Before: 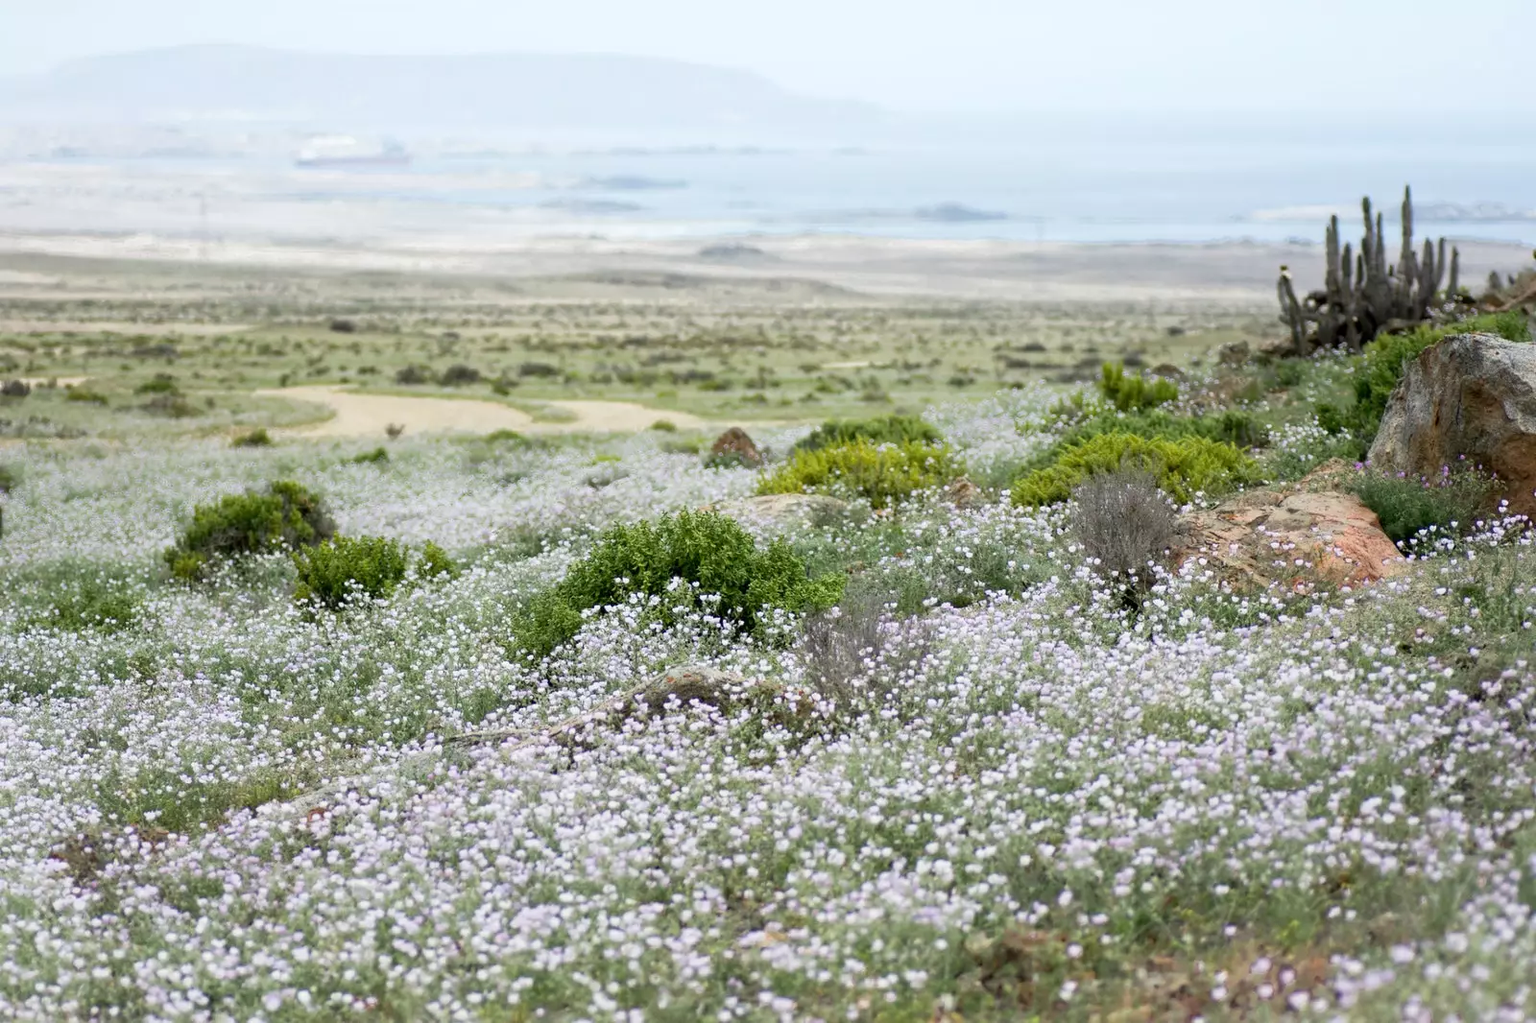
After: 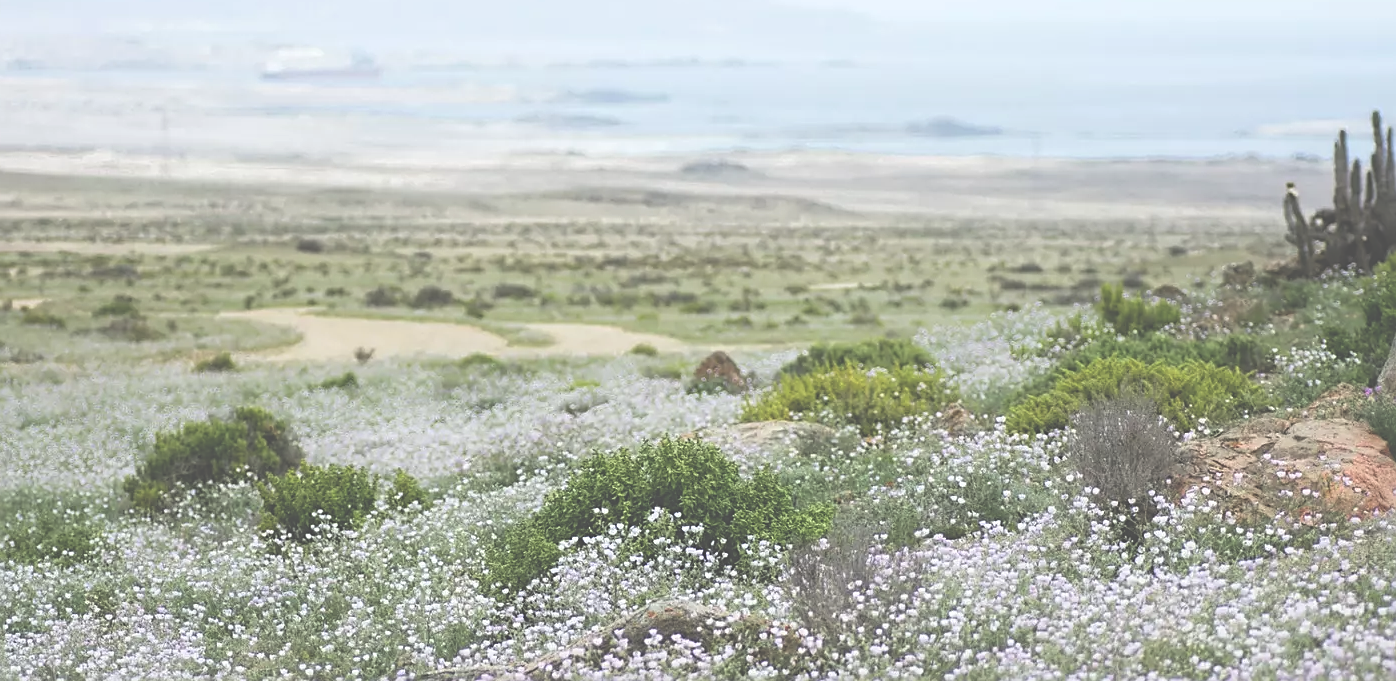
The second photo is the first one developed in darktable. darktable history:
exposure: black level correction -0.086, compensate highlight preservation false
sharpen: on, module defaults
crop: left 2.944%, top 8.877%, right 9.632%, bottom 27.016%
